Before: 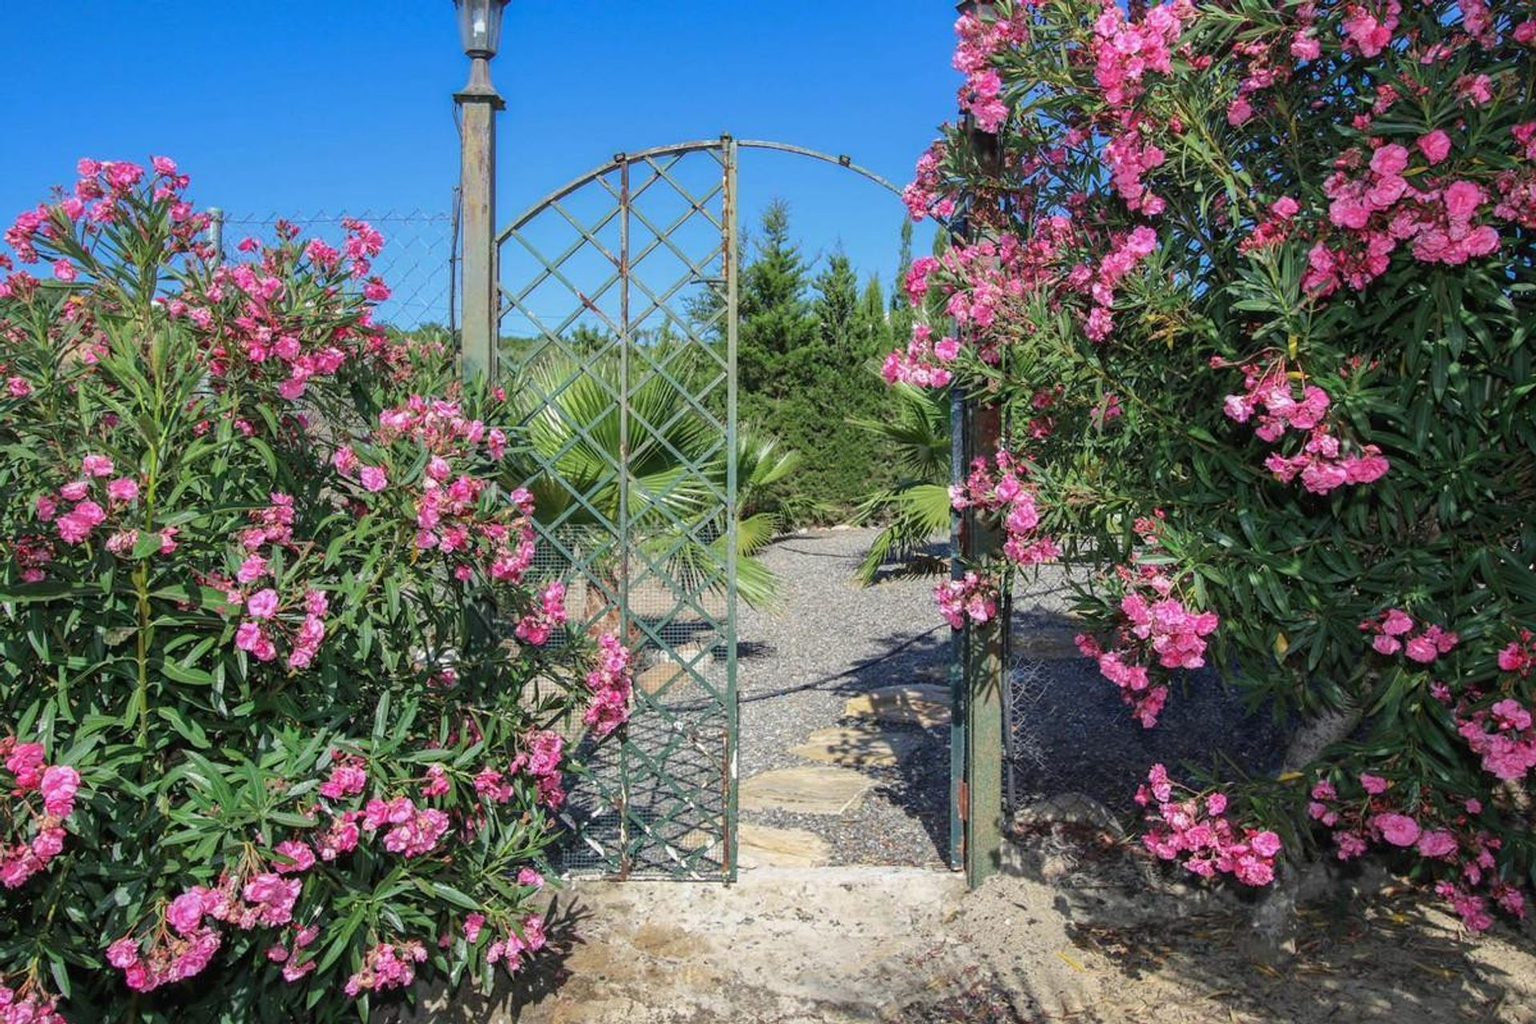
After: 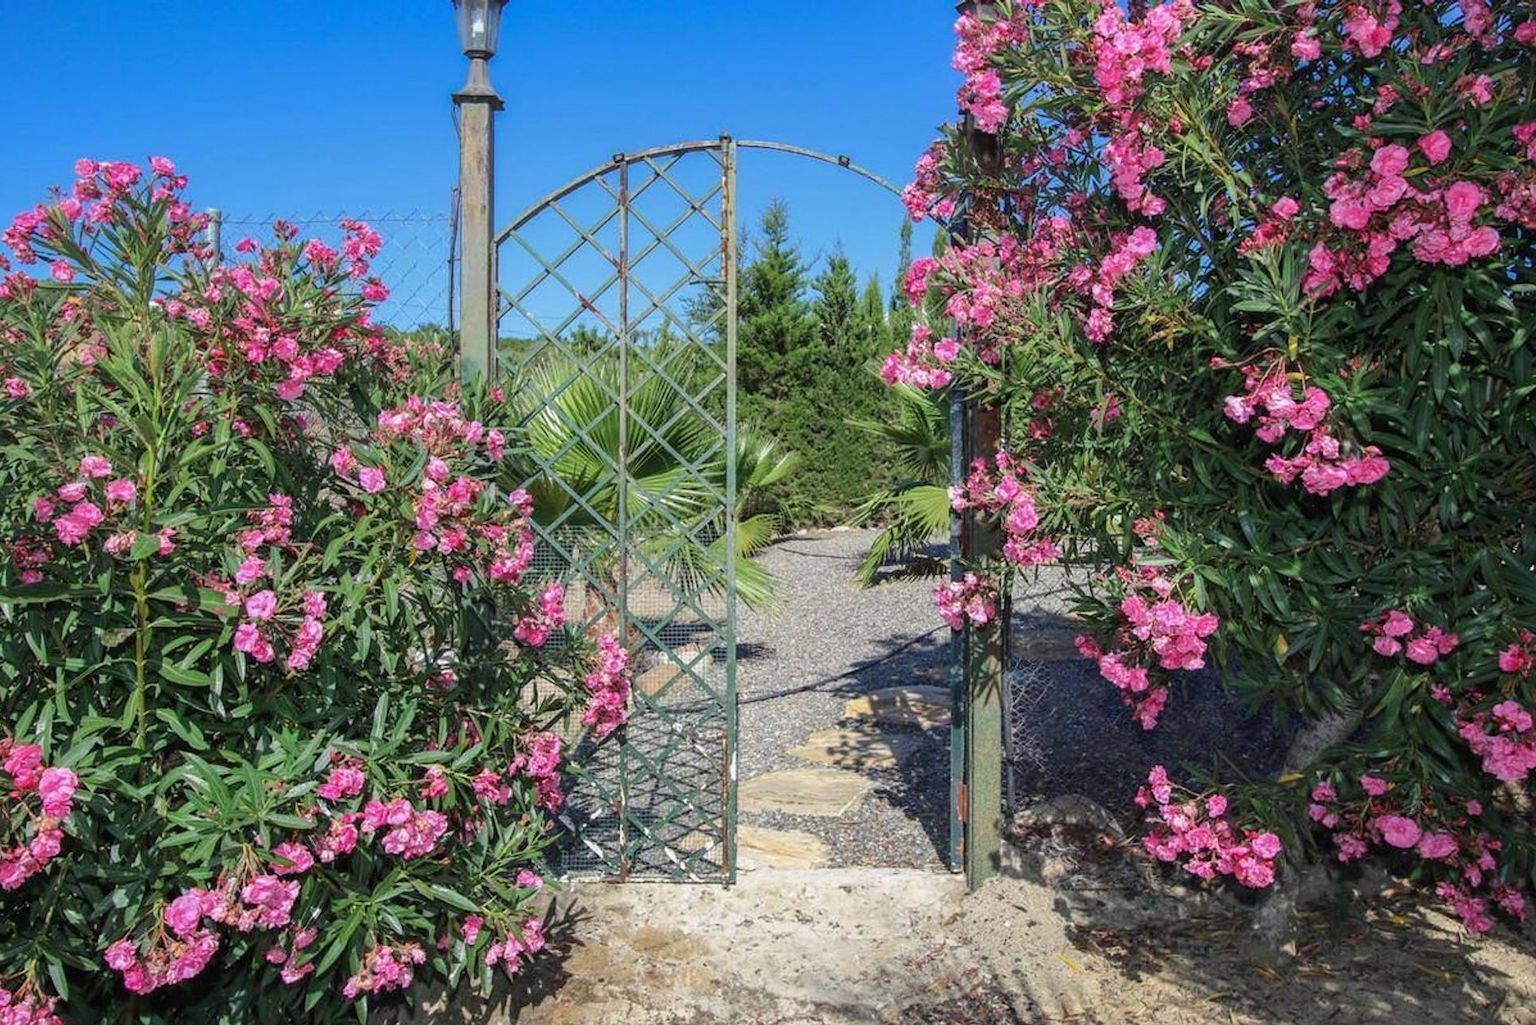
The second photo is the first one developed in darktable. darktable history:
crop and rotate: left 0.163%, bottom 0.002%
color balance rgb: power › hue 309.26°, perceptual saturation grading › global saturation 0.649%, global vibrance 5.424%
